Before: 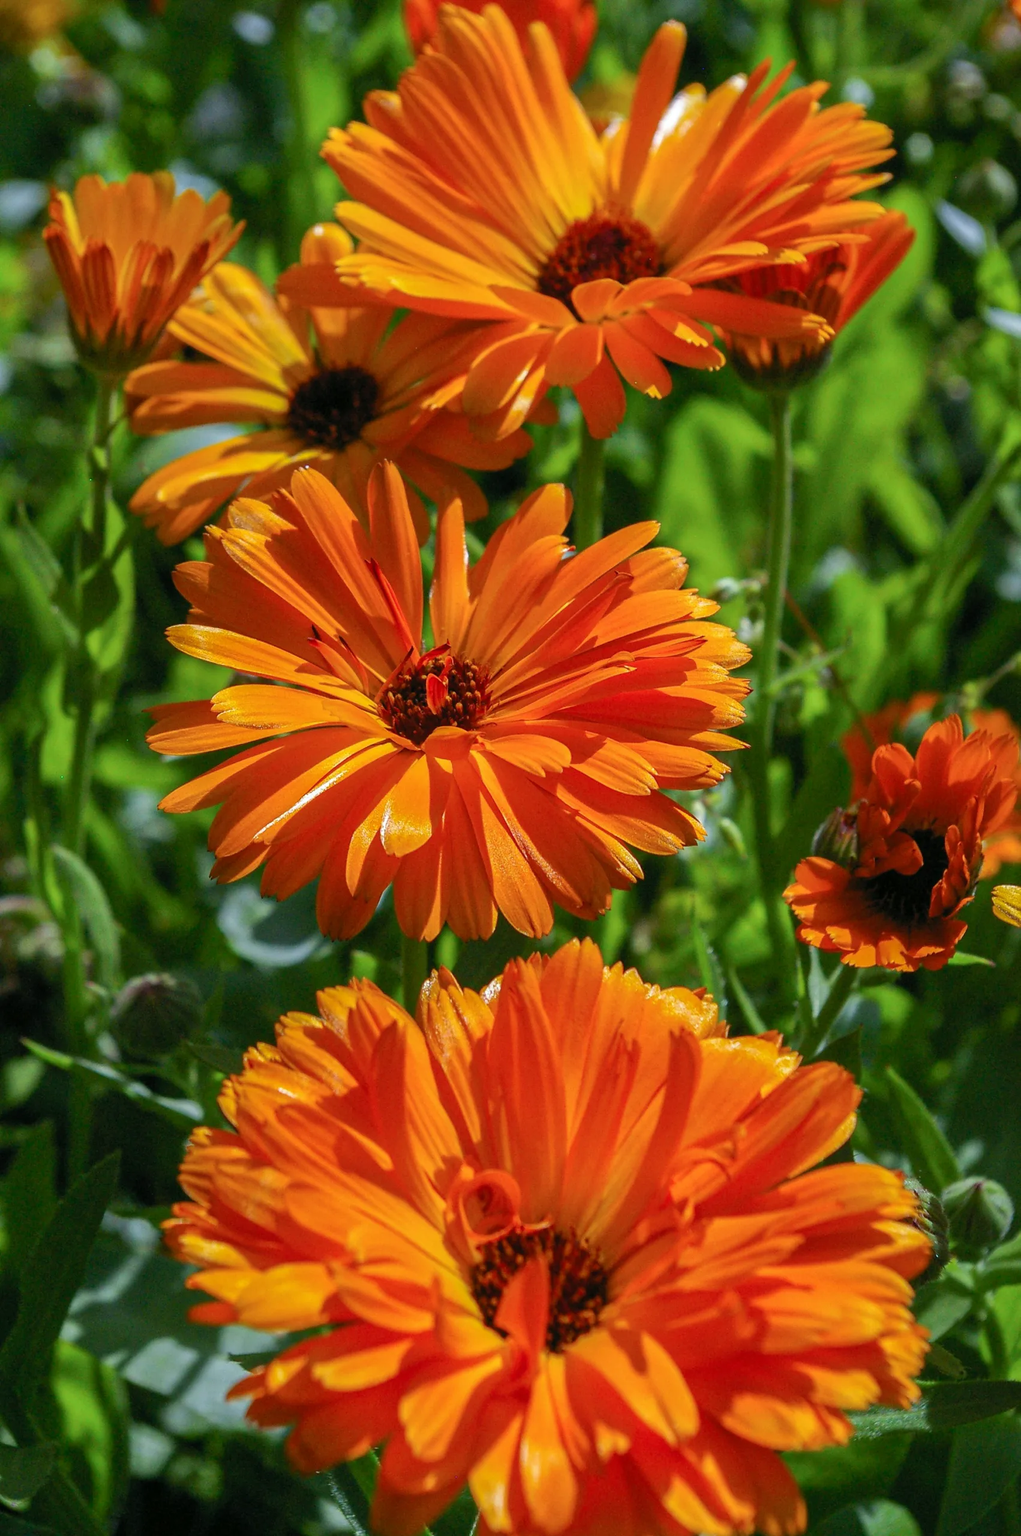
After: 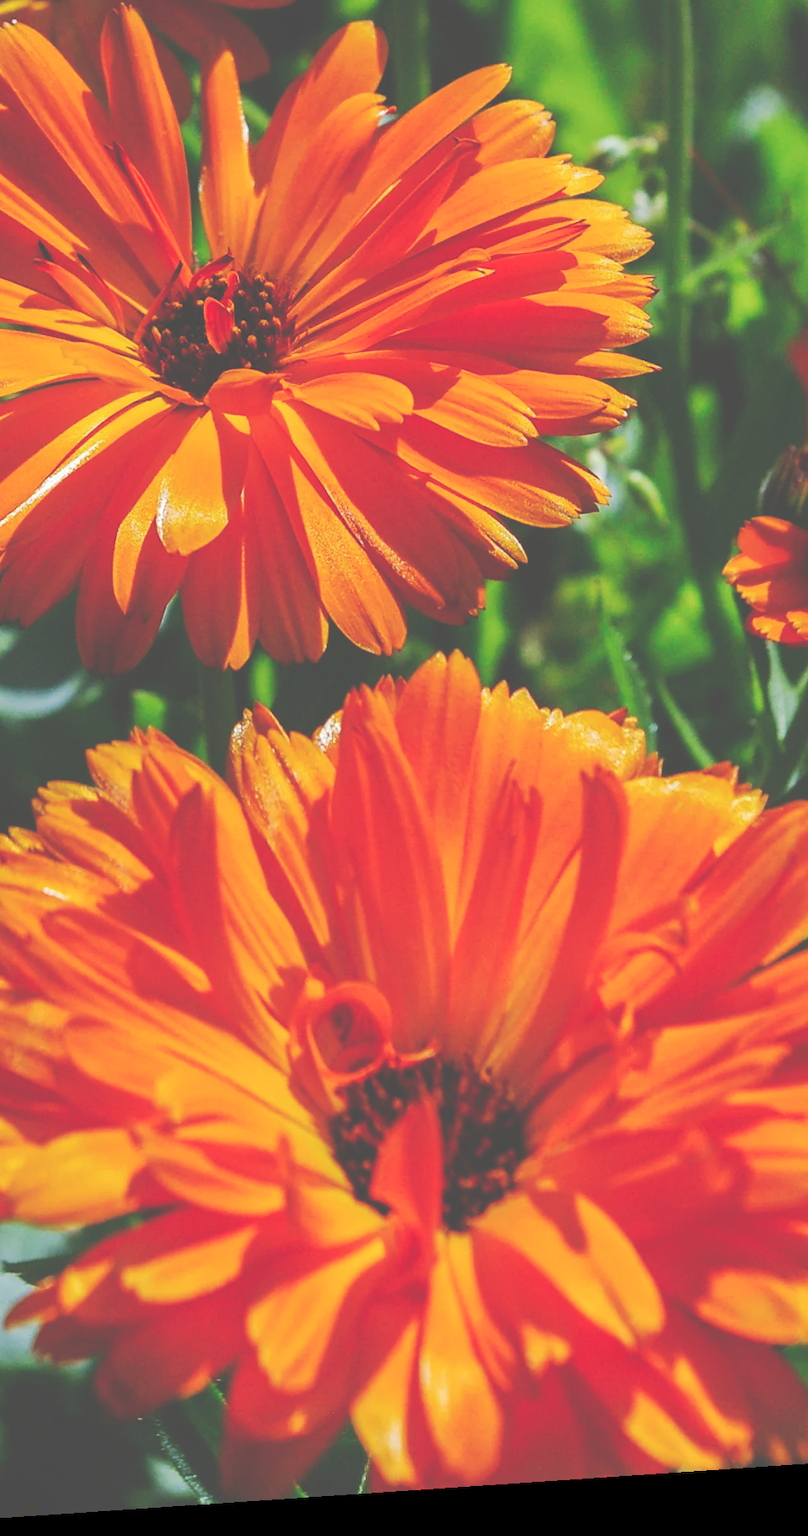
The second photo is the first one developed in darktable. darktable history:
tone curve: curves: ch0 [(0, 0) (0.003, 0.319) (0.011, 0.319) (0.025, 0.319) (0.044, 0.323) (0.069, 0.324) (0.1, 0.328) (0.136, 0.329) (0.177, 0.337) (0.224, 0.351) (0.277, 0.373) (0.335, 0.413) (0.399, 0.458) (0.468, 0.533) (0.543, 0.617) (0.623, 0.71) (0.709, 0.783) (0.801, 0.849) (0.898, 0.911) (1, 1)], preserve colors none
crop and rotate: left 29.237%, top 31.152%, right 19.807%
rotate and perspective: rotation -4.2°, shear 0.006, automatic cropping off
